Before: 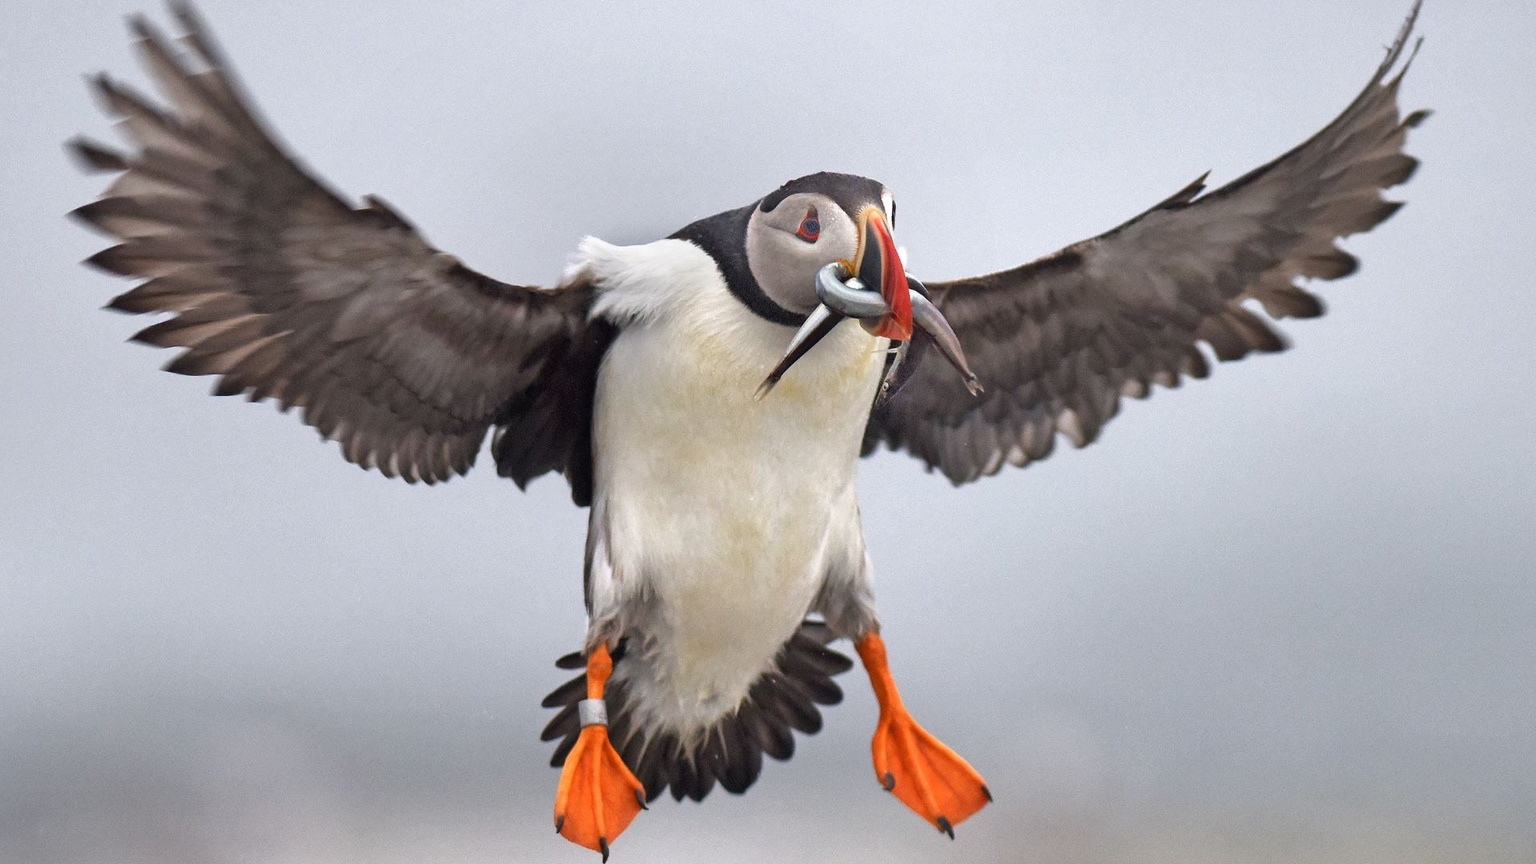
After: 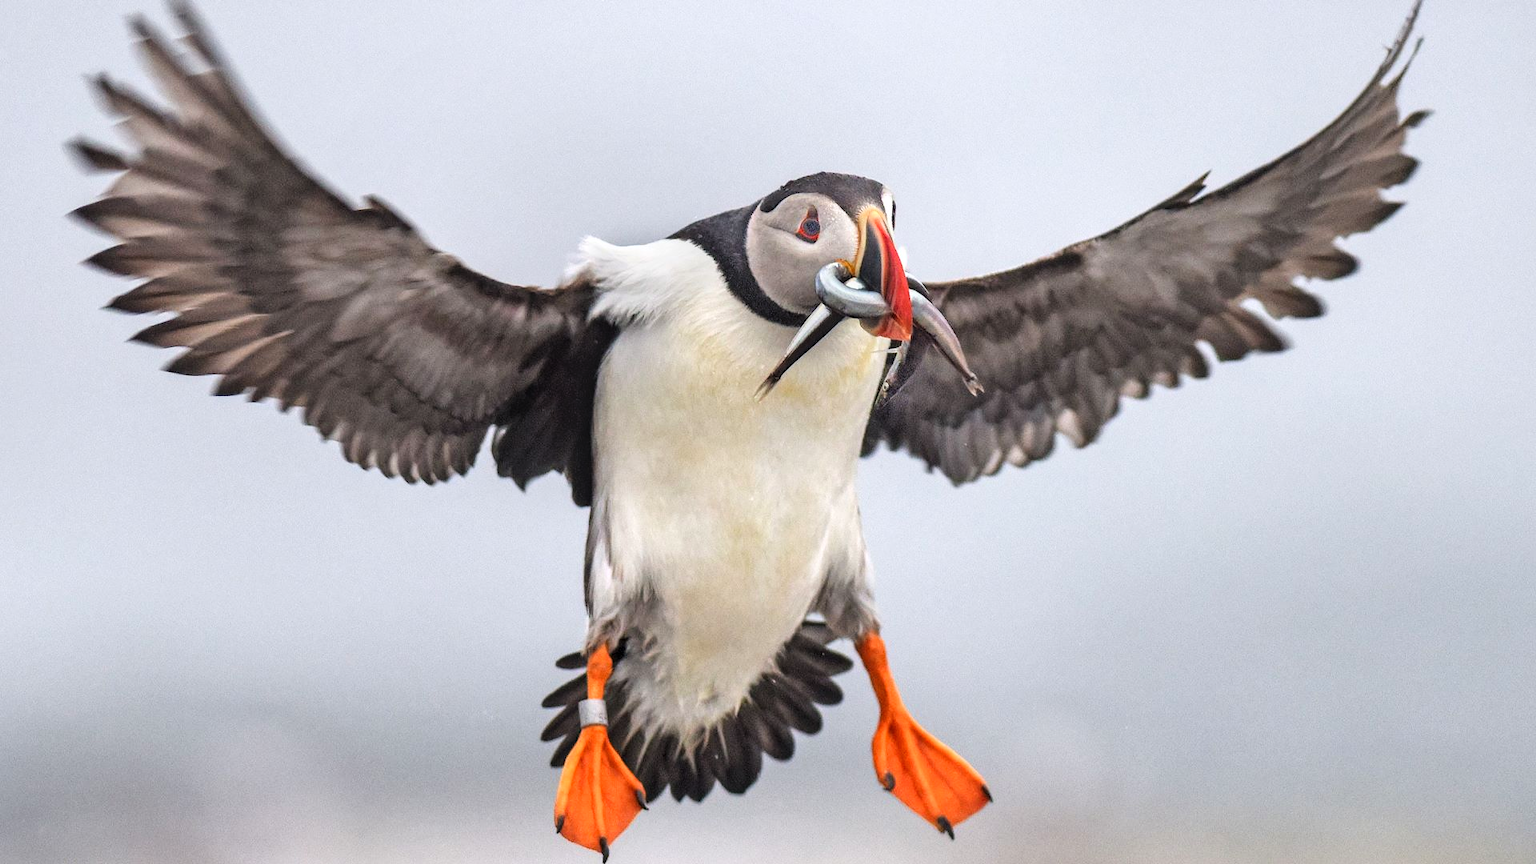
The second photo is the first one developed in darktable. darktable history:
local contrast: on, module defaults
tone curve: curves: ch0 [(0, 0) (0.004, 0.001) (0.133, 0.112) (0.325, 0.362) (0.832, 0.893) (1, 1)], color space Lab, linked channels, preserve colors none
exposure: black level correction -0.003, exposure 0.04 EV, compensate highlight preservation false
